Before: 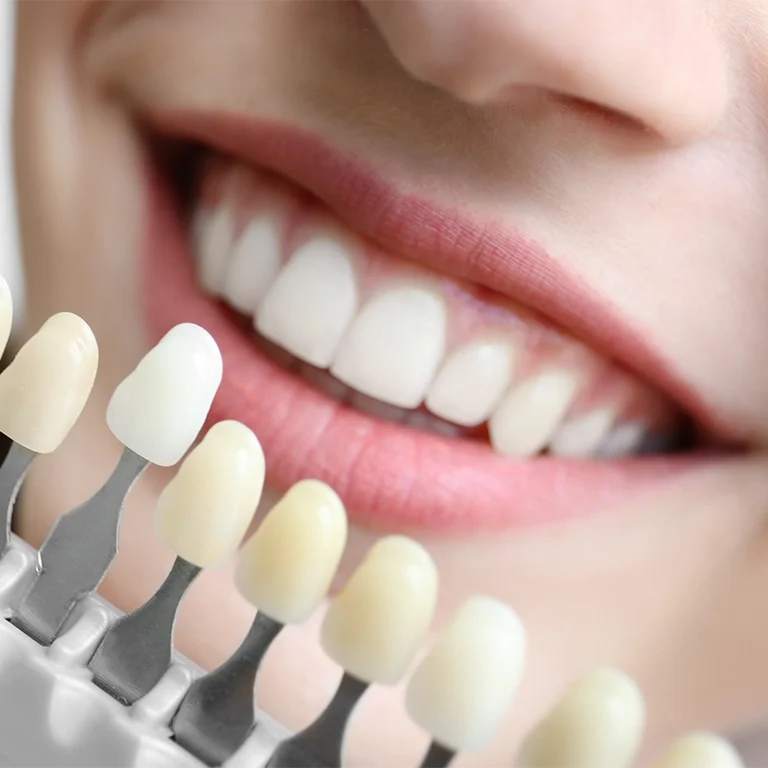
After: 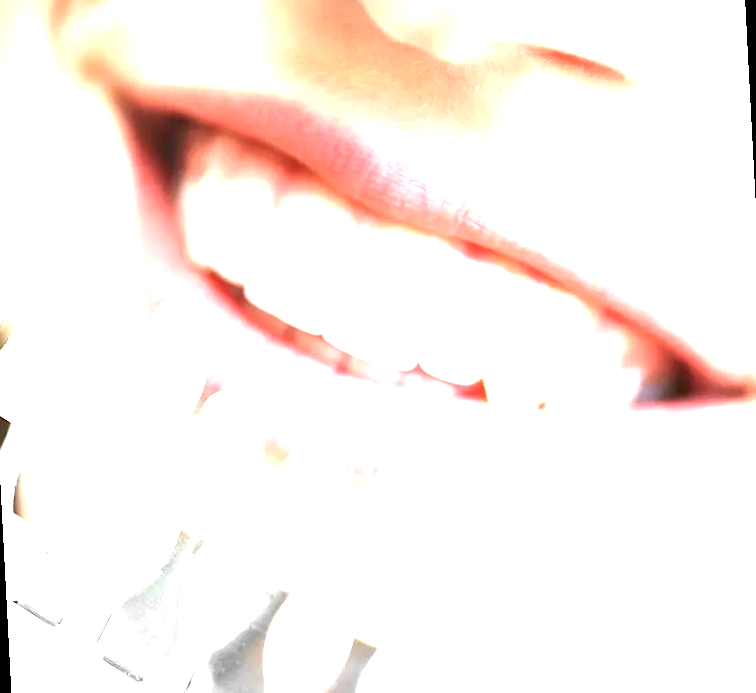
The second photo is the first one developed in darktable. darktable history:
exposure: exposure 3 EV, compensate highlight preservation false
rotate and perspective: rotation -3°, crop left 0.031, crop right 0.968, crop top 0.07, crop bottom 0.93
